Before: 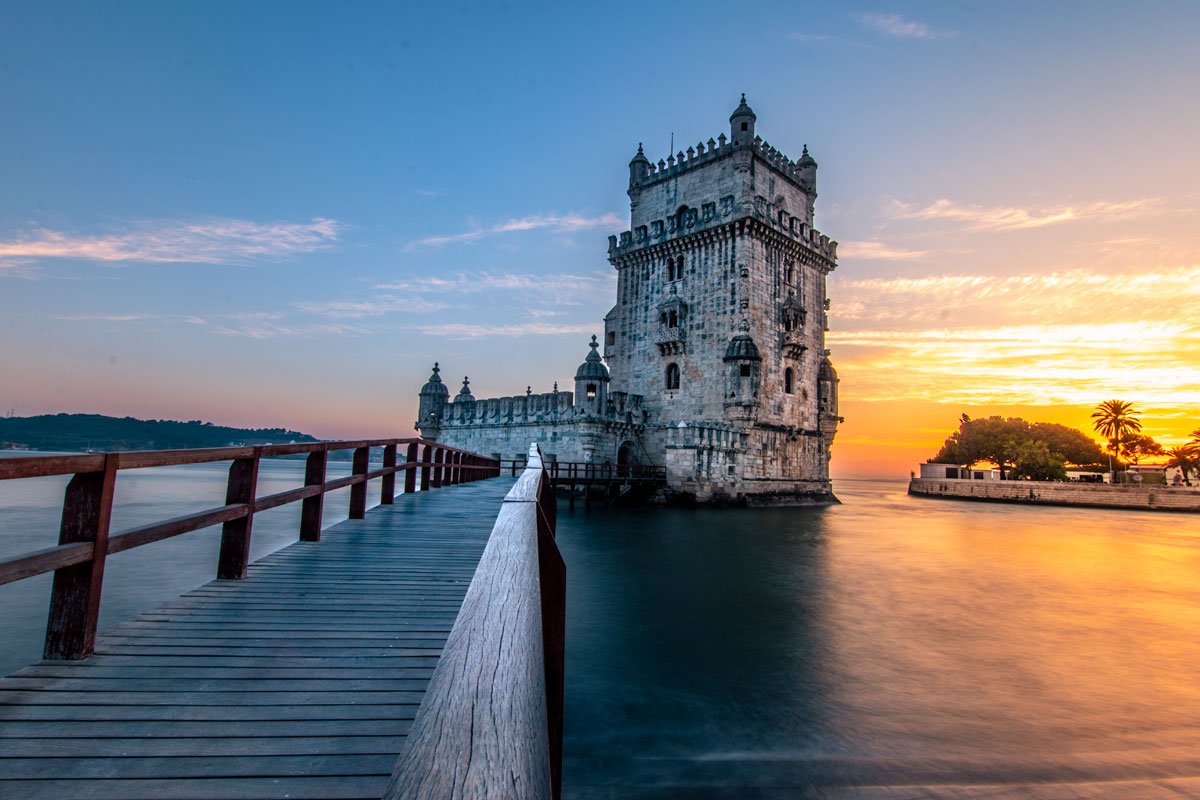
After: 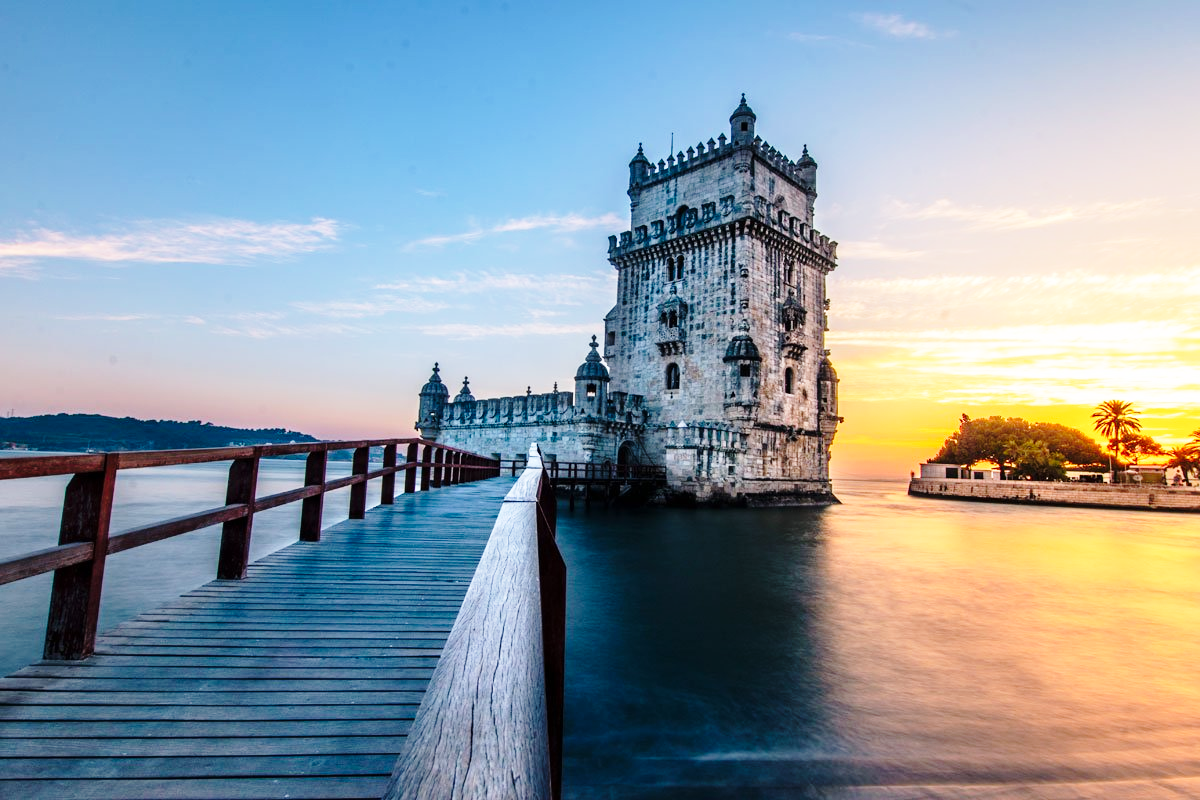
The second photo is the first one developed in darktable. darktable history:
white balance: emerald 1
base curve: curves: ch0 [(0, 0) (0.028, 0.03) (0.121, 0.232) (0.46, 0.748) (0.859, 0.968) (1, 1)], preserve colors none
